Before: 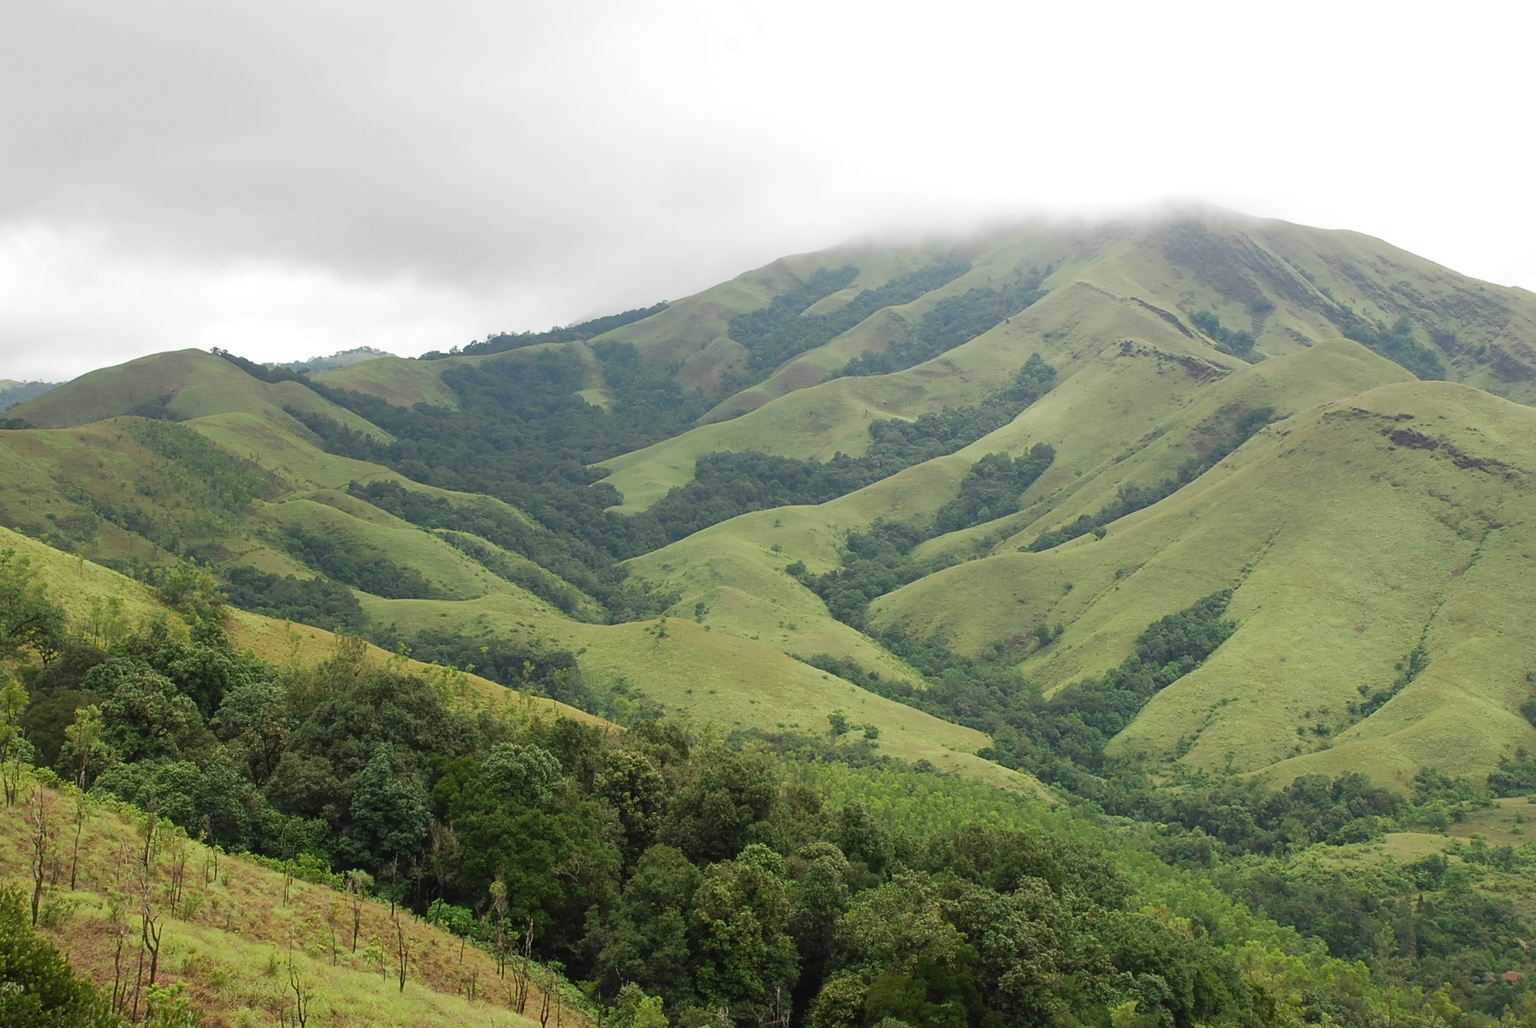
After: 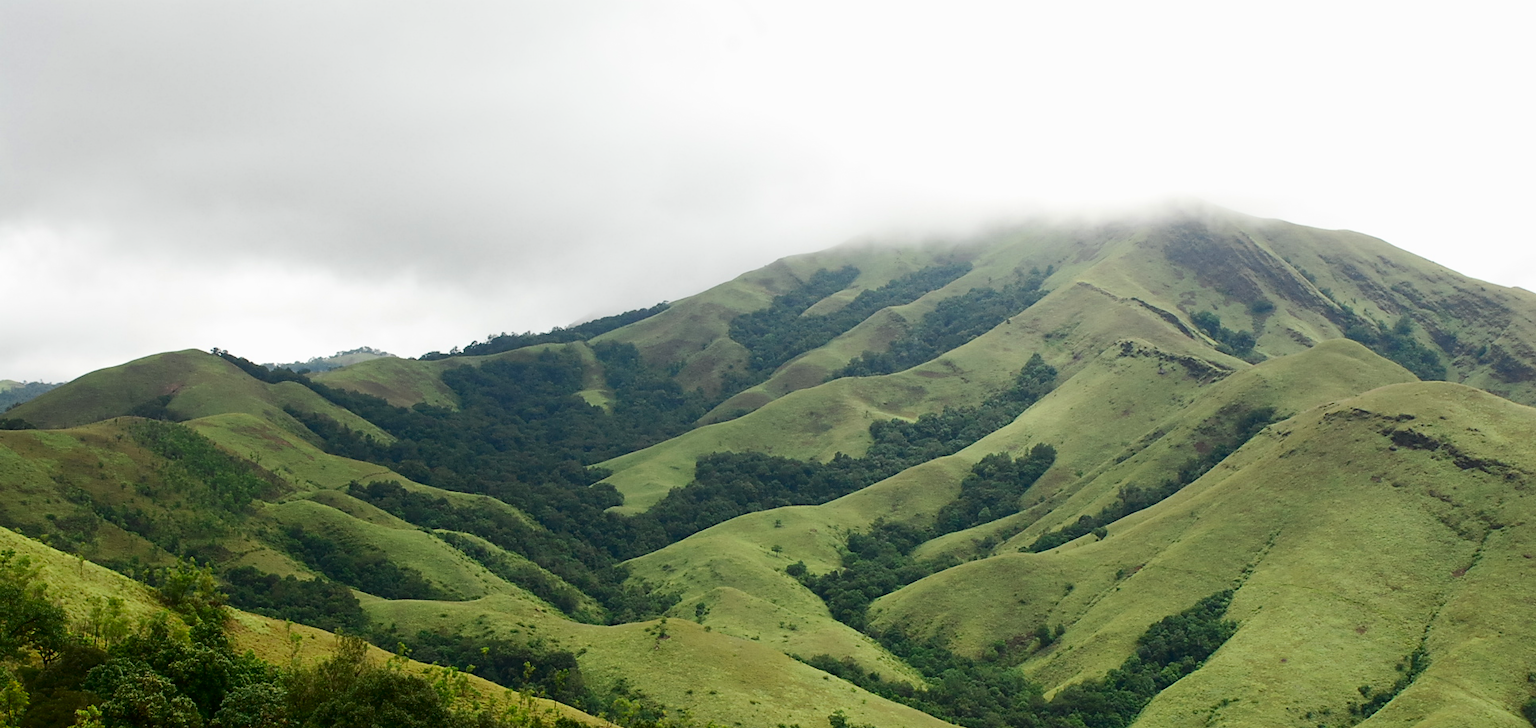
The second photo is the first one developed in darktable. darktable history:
crop: right 0%, bottom 29.107%
contrast brightness saturation: contrast 0.219, brightness -0.194, saturation 0.234
exposure: exposure -0.055 EV, compensate highlight preservation false
sharpen: radius 2.906, amount 0.87, threshold 47.154
